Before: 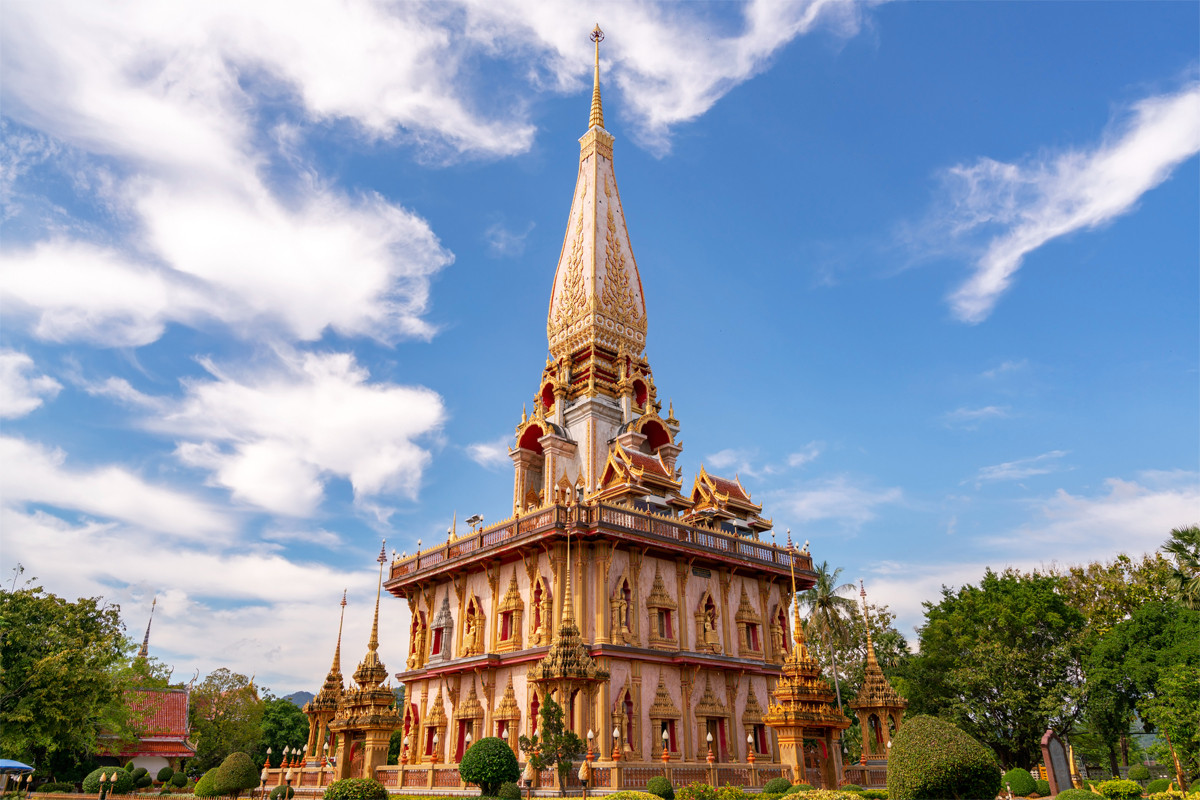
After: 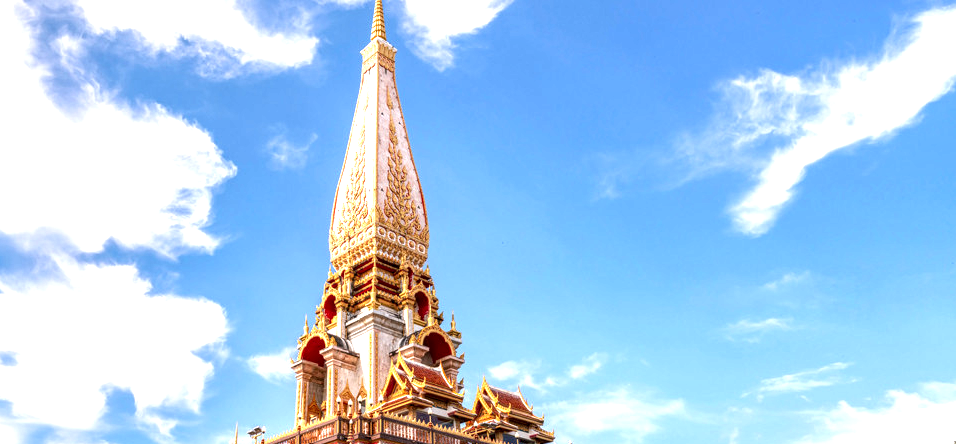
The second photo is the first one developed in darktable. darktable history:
local contrast: highlights 23%, detail 150%
crop: left 18.244%, top 11.088%, right 2.008%, bottom 33.392%
exposure: black level correction 0, exposure 0.891 EV, compensate highlight preservation false
